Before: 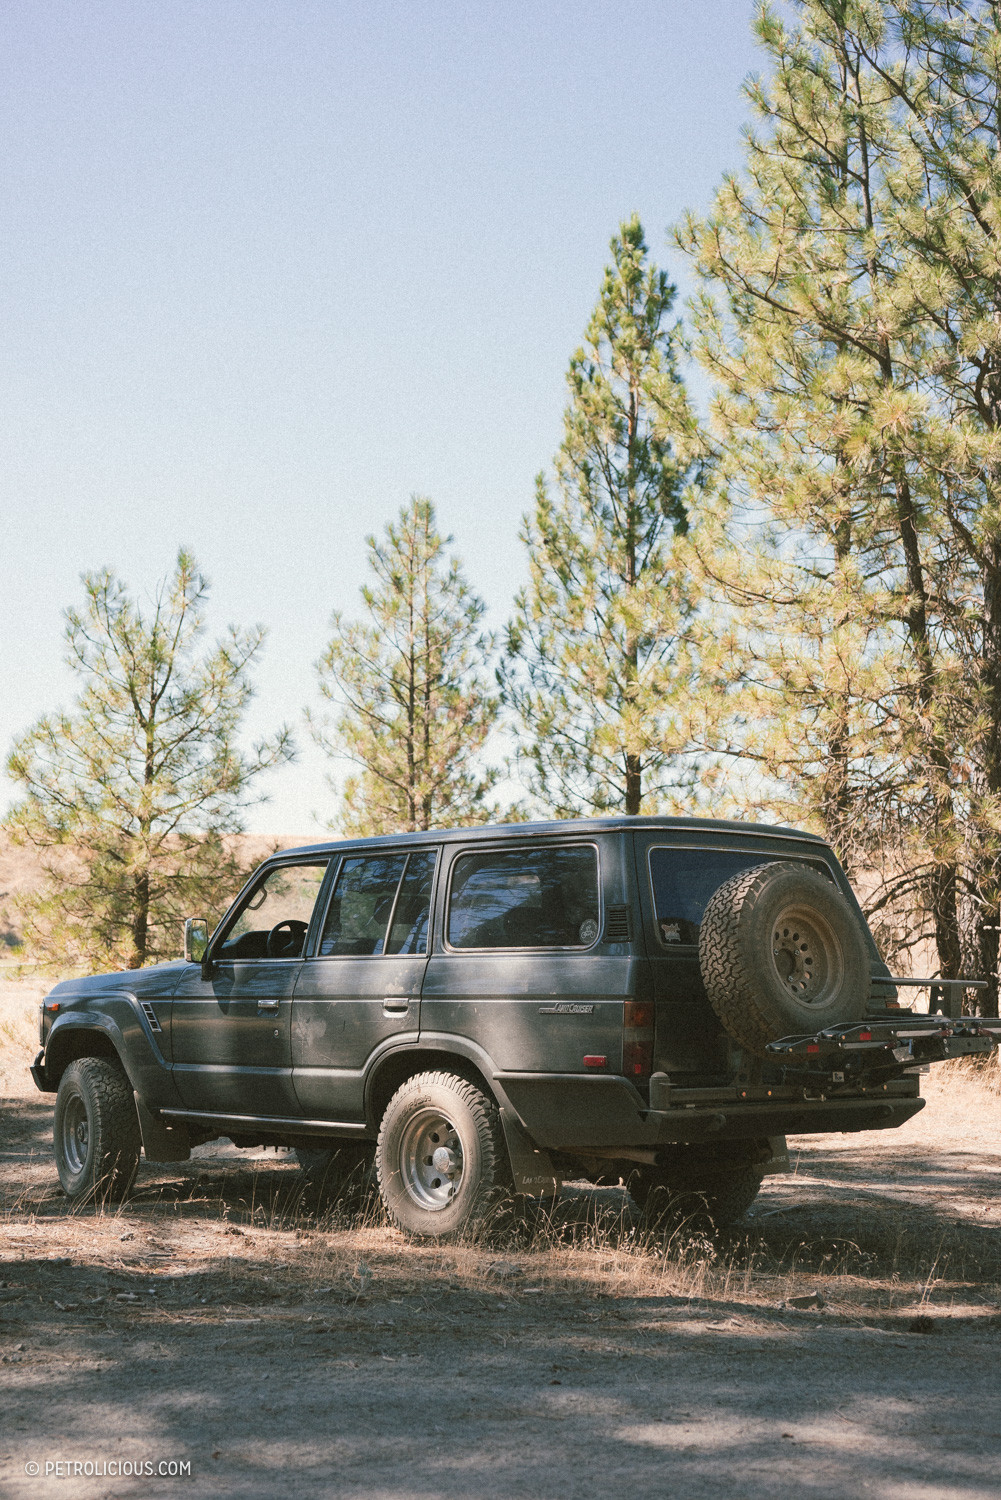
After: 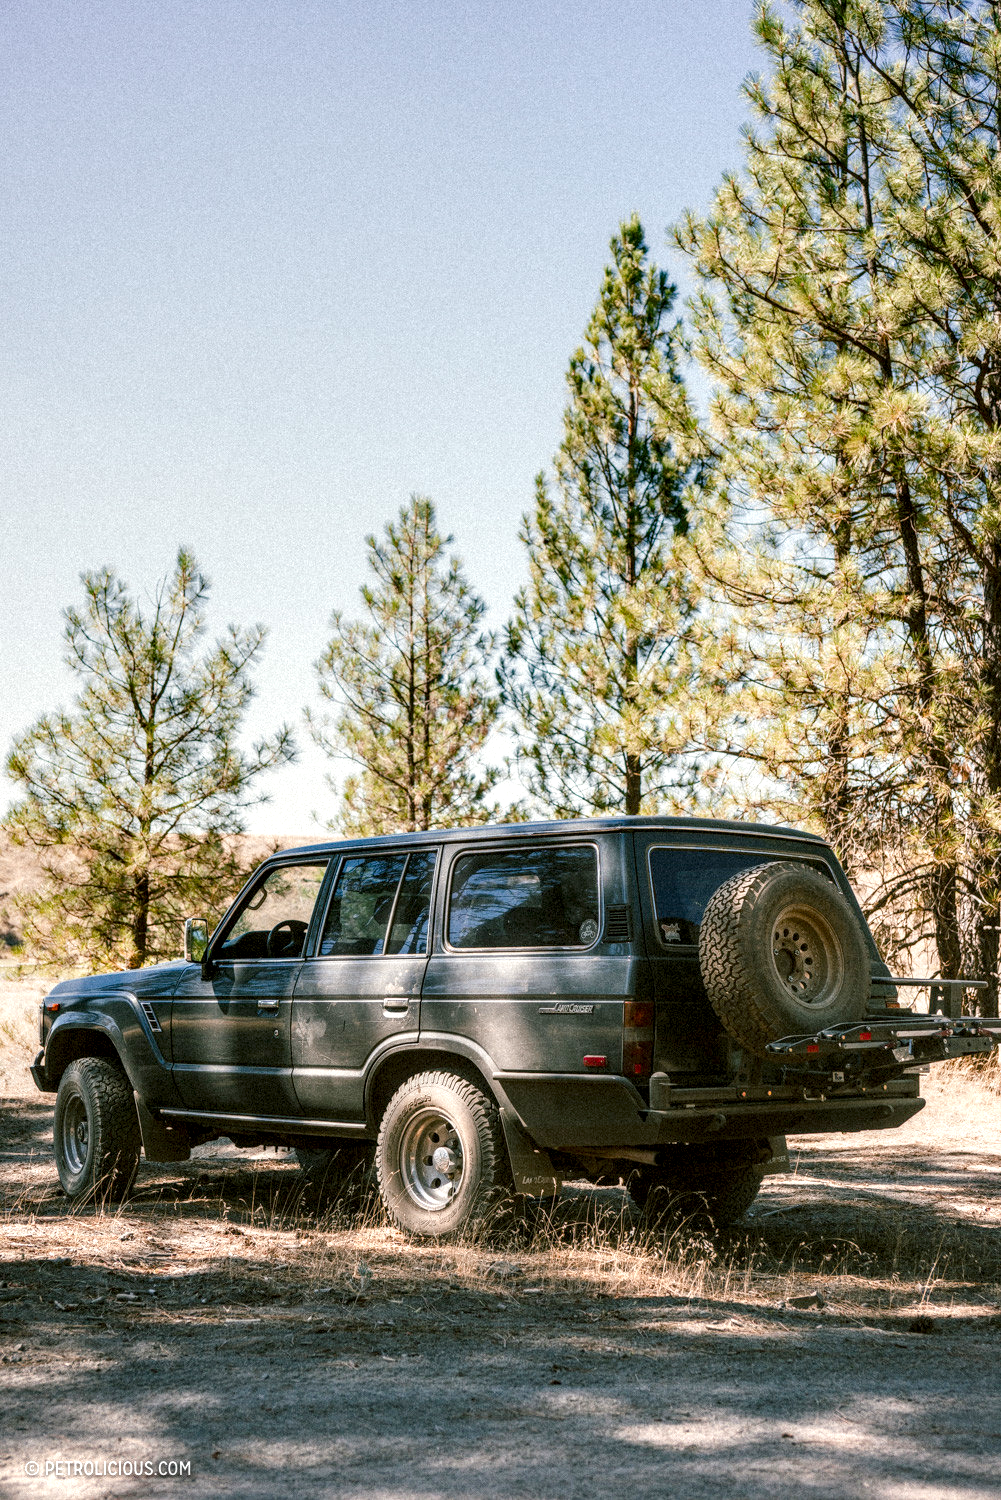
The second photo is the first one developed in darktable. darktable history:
exposure: exposure -0.064 EV, compensate highlight preservation false
local contrast: highlights 19%, detail 186%
color balance rgb: perceptual saturation grading › global saturation 35%, perceptual saturation grading › highlights -30%, perceptual saturation grading › shadows 35%, perceptual brilliance grading › global brilliance 3%, perceptual brilliance grading › highlights -3%, perceptual brilliance grading › shadows 3%
